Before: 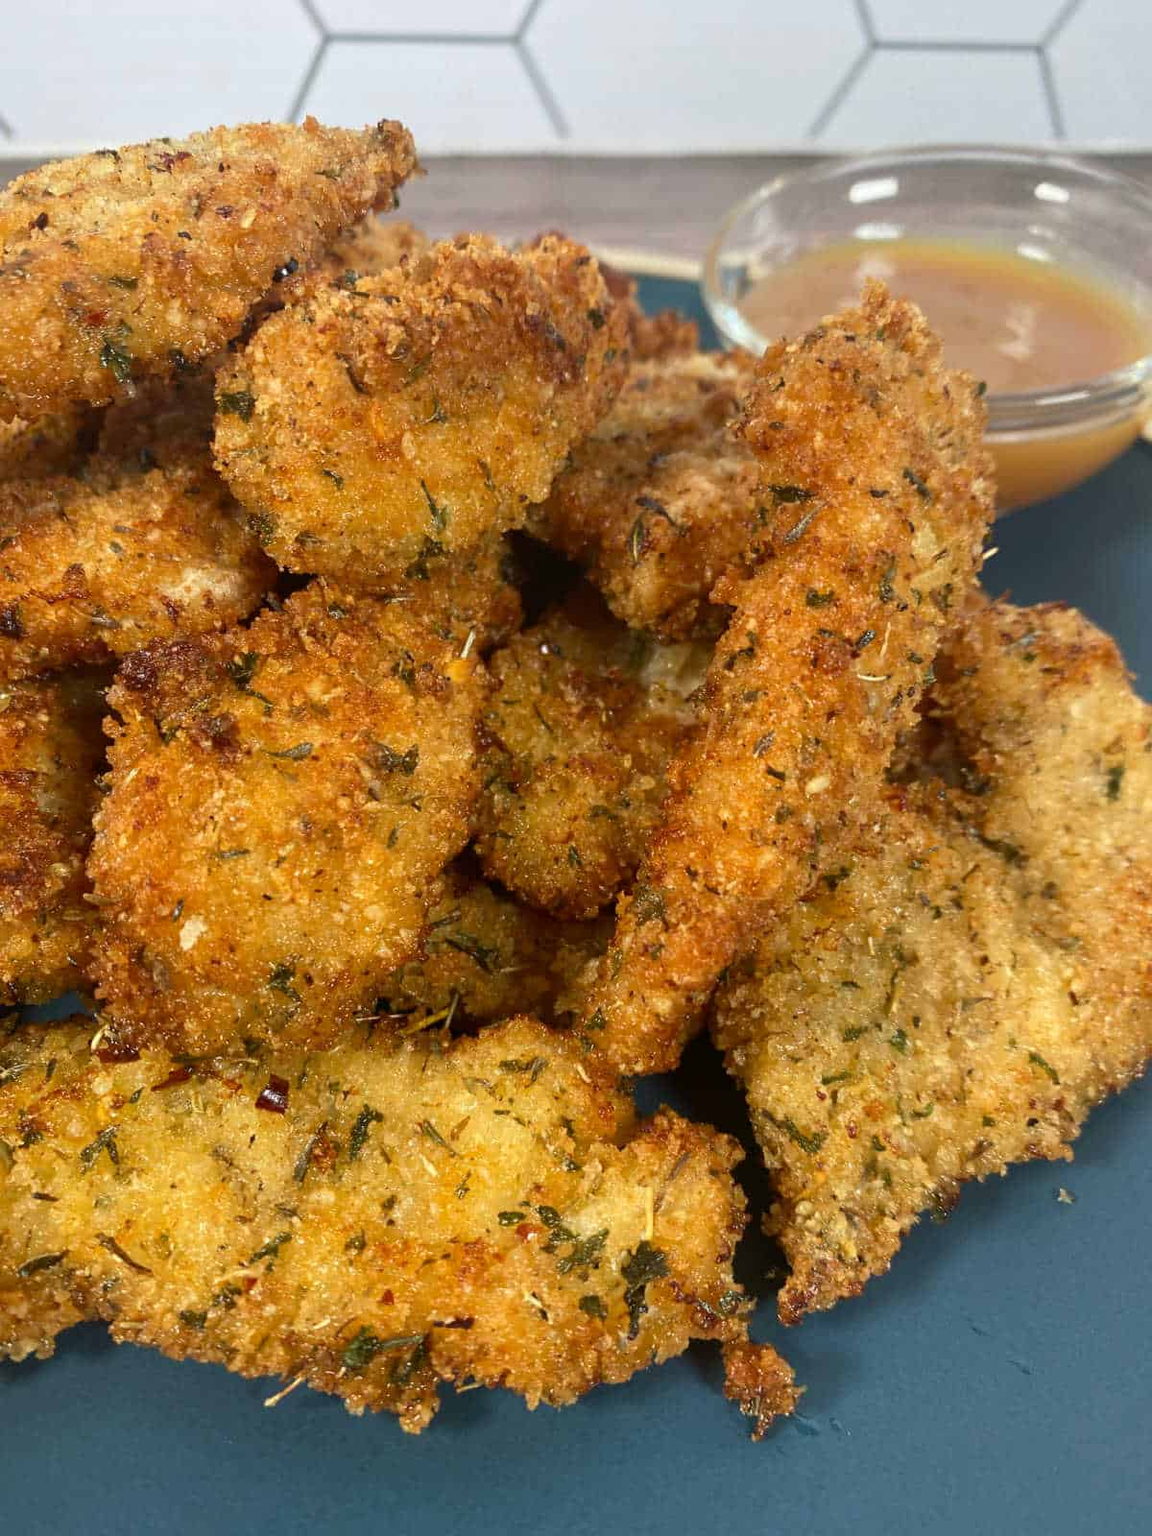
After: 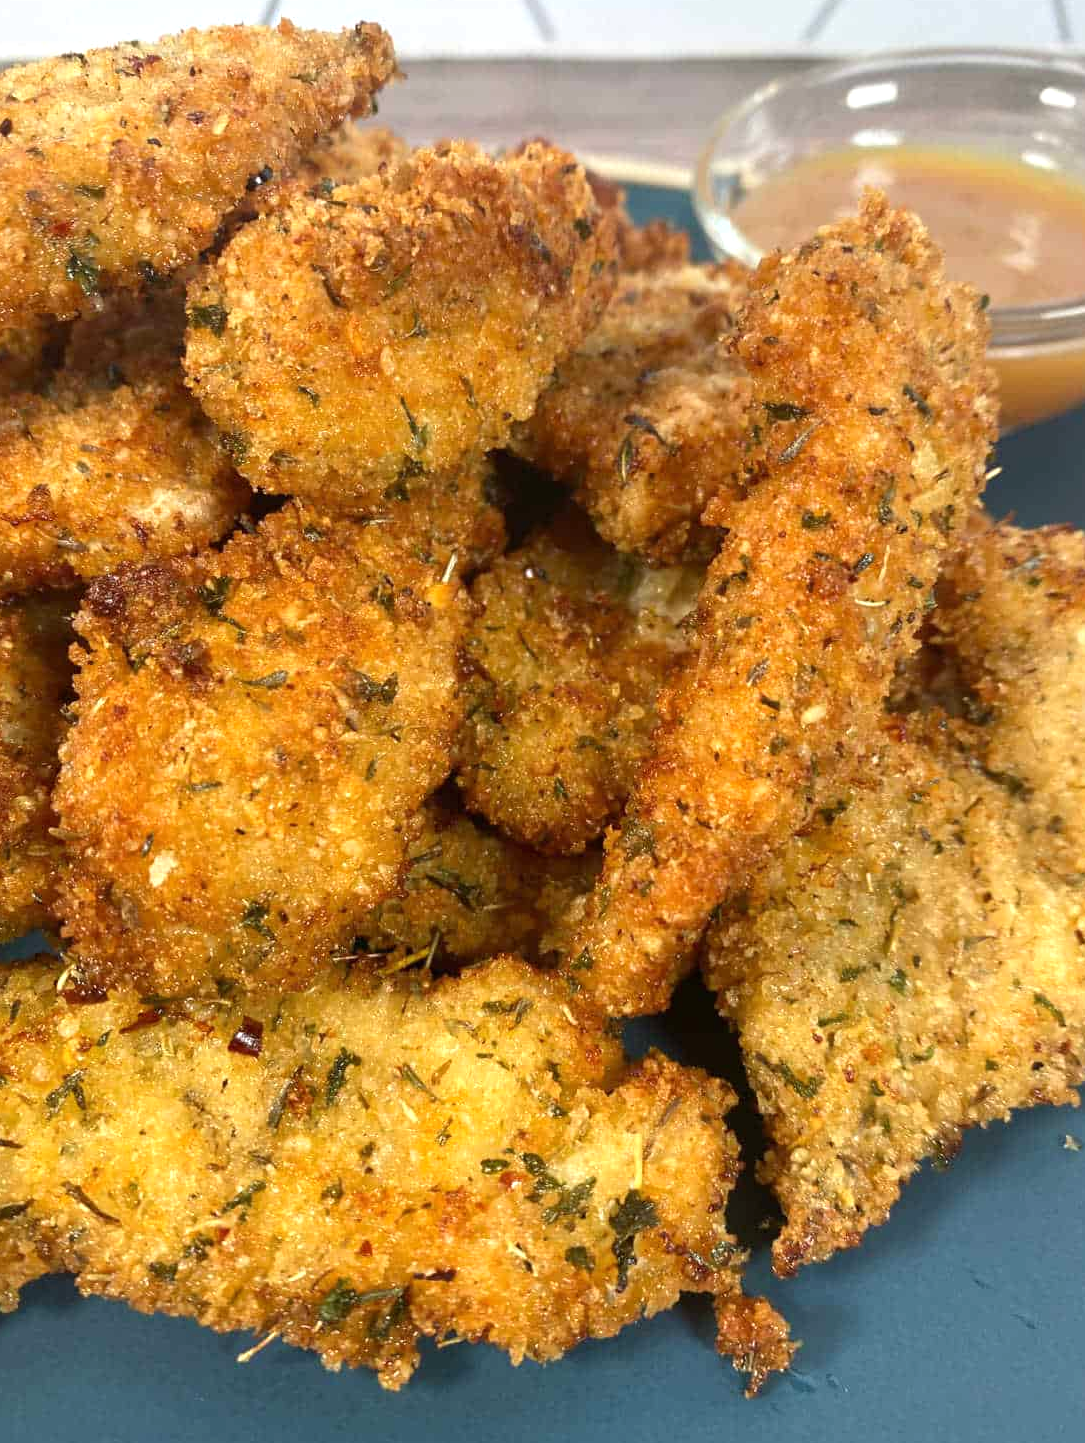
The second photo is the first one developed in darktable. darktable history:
crop: left 3.212%, top 6.488%, right 6.342%, bottom 3.284%
exposure: black level correction 0, exposure 0.399 EV, compensate highlight preservation false
